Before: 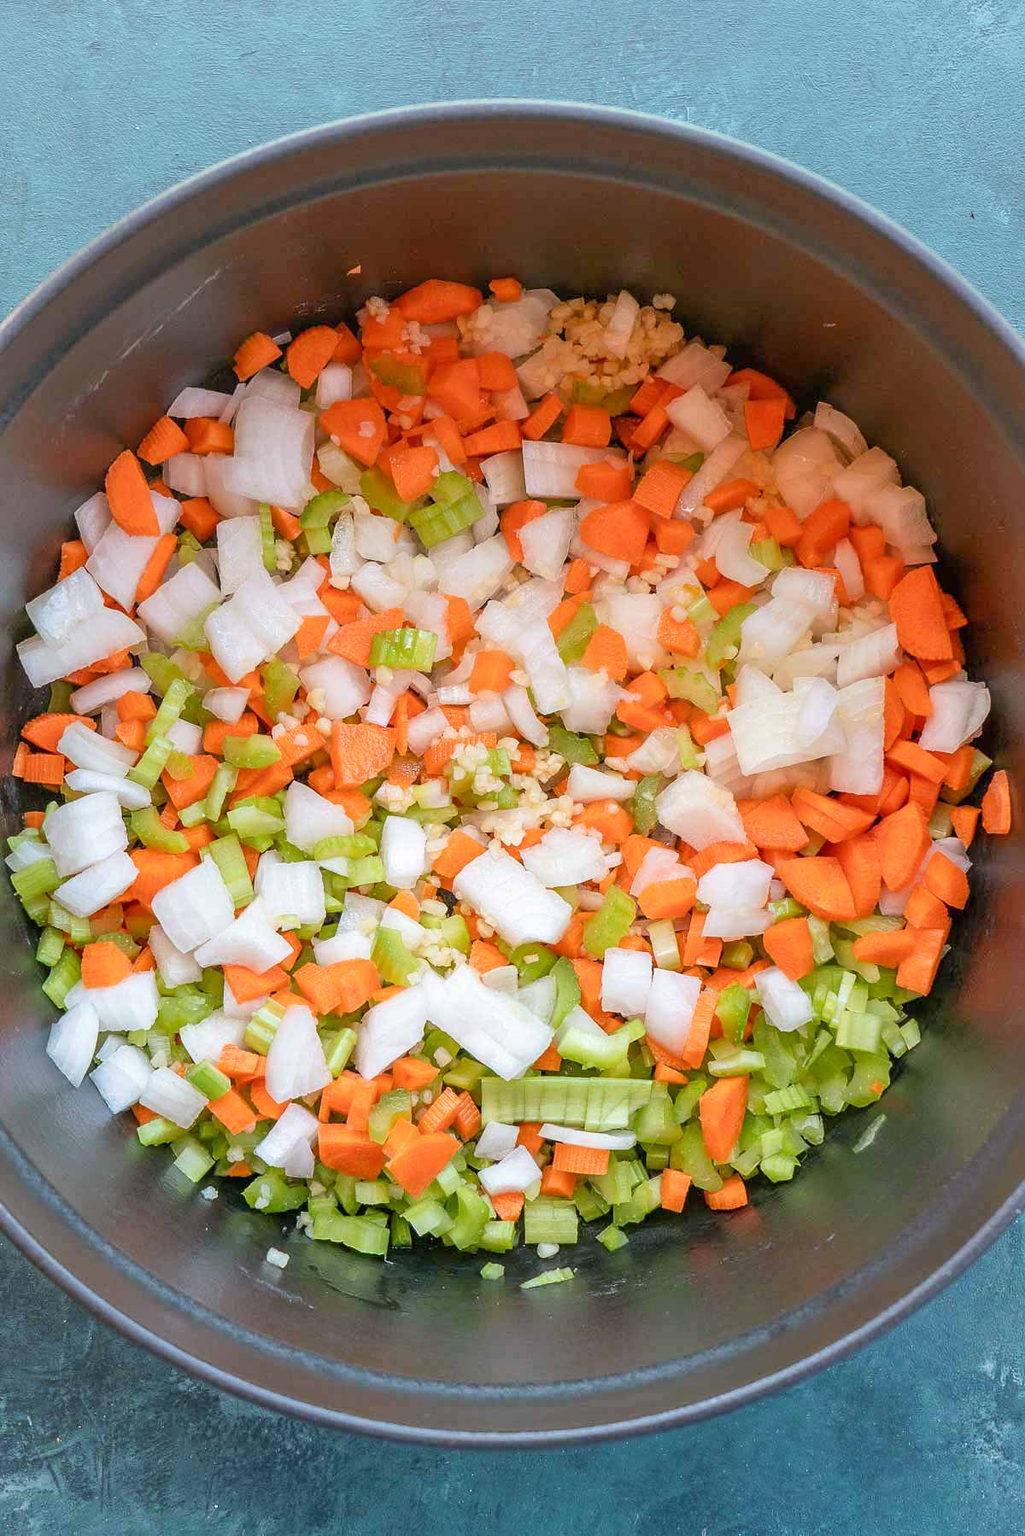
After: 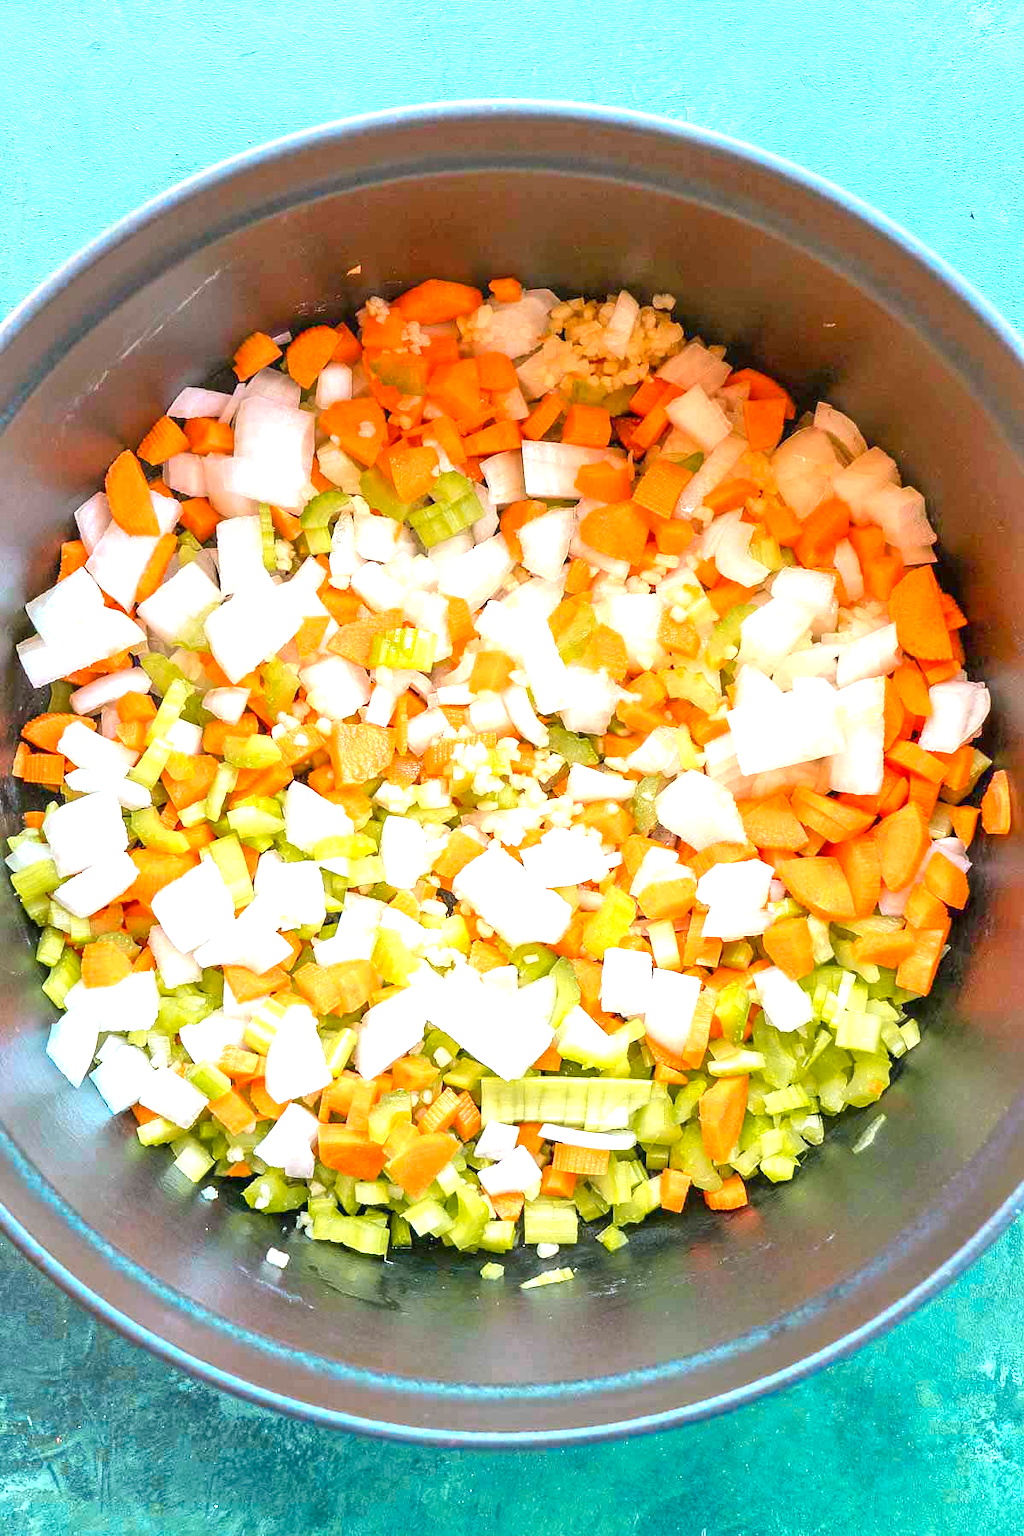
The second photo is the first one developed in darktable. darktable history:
color zones: curves: ch0 [(0.254, 0.492) (0.724, 0.62)]; ch1 [(0.25, 0.528) (0.719, 0.796)]; ch2 [(0, 0.472) (0.25, 0.5) (0.73, 0.184)]
exposure: exposure 1.089 EV, compensate highlight preservation false
